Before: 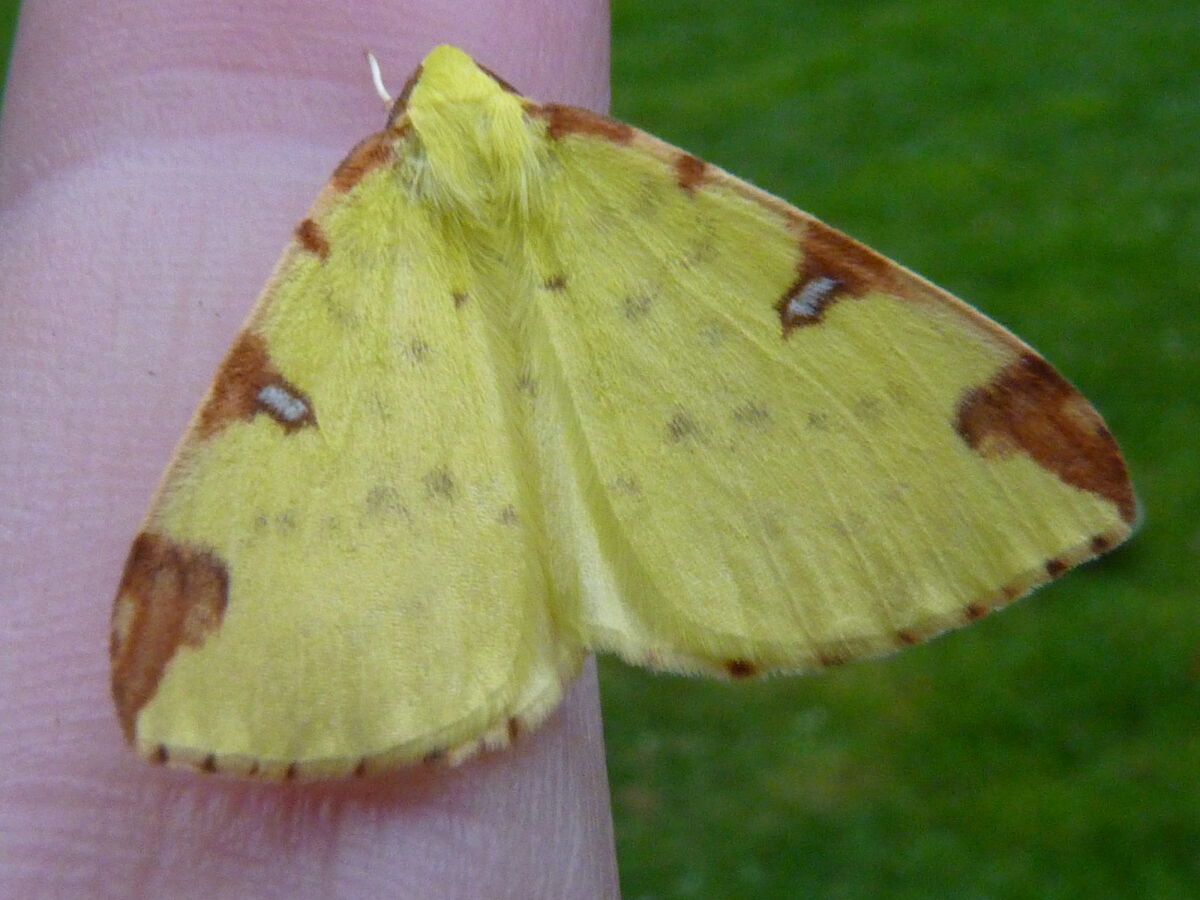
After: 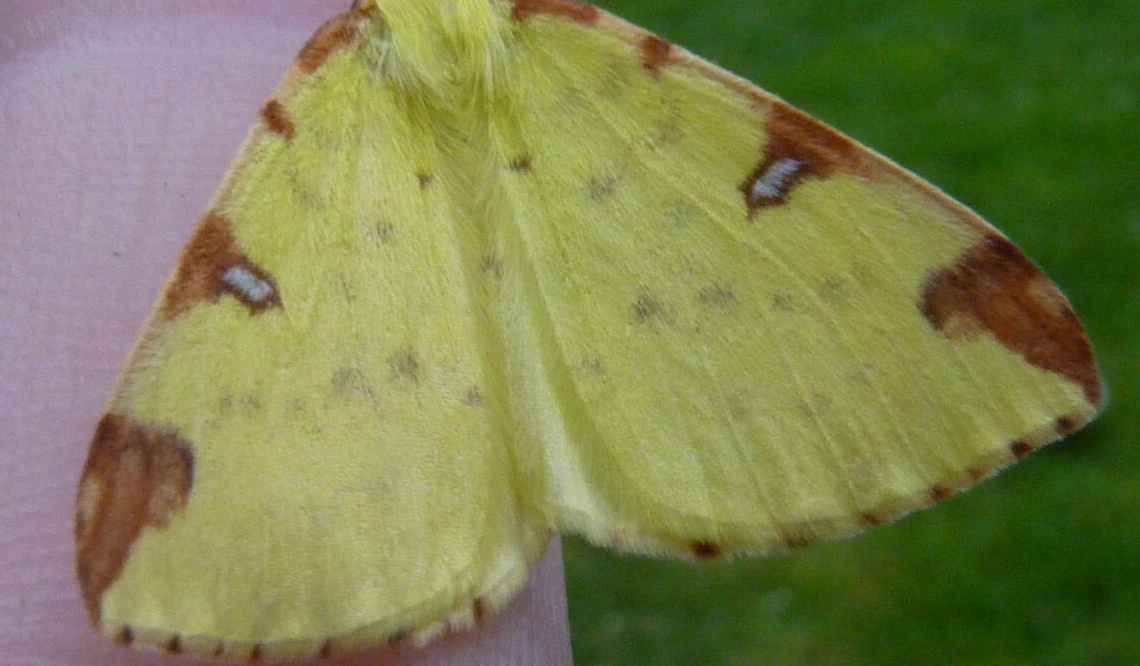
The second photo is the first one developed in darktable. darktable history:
crop and rotate: left 2.991%, top 13.302%, right 1.981%, bottom 12.636%
exposure: exposure -0.153 EV, compensate highlight preservation false
